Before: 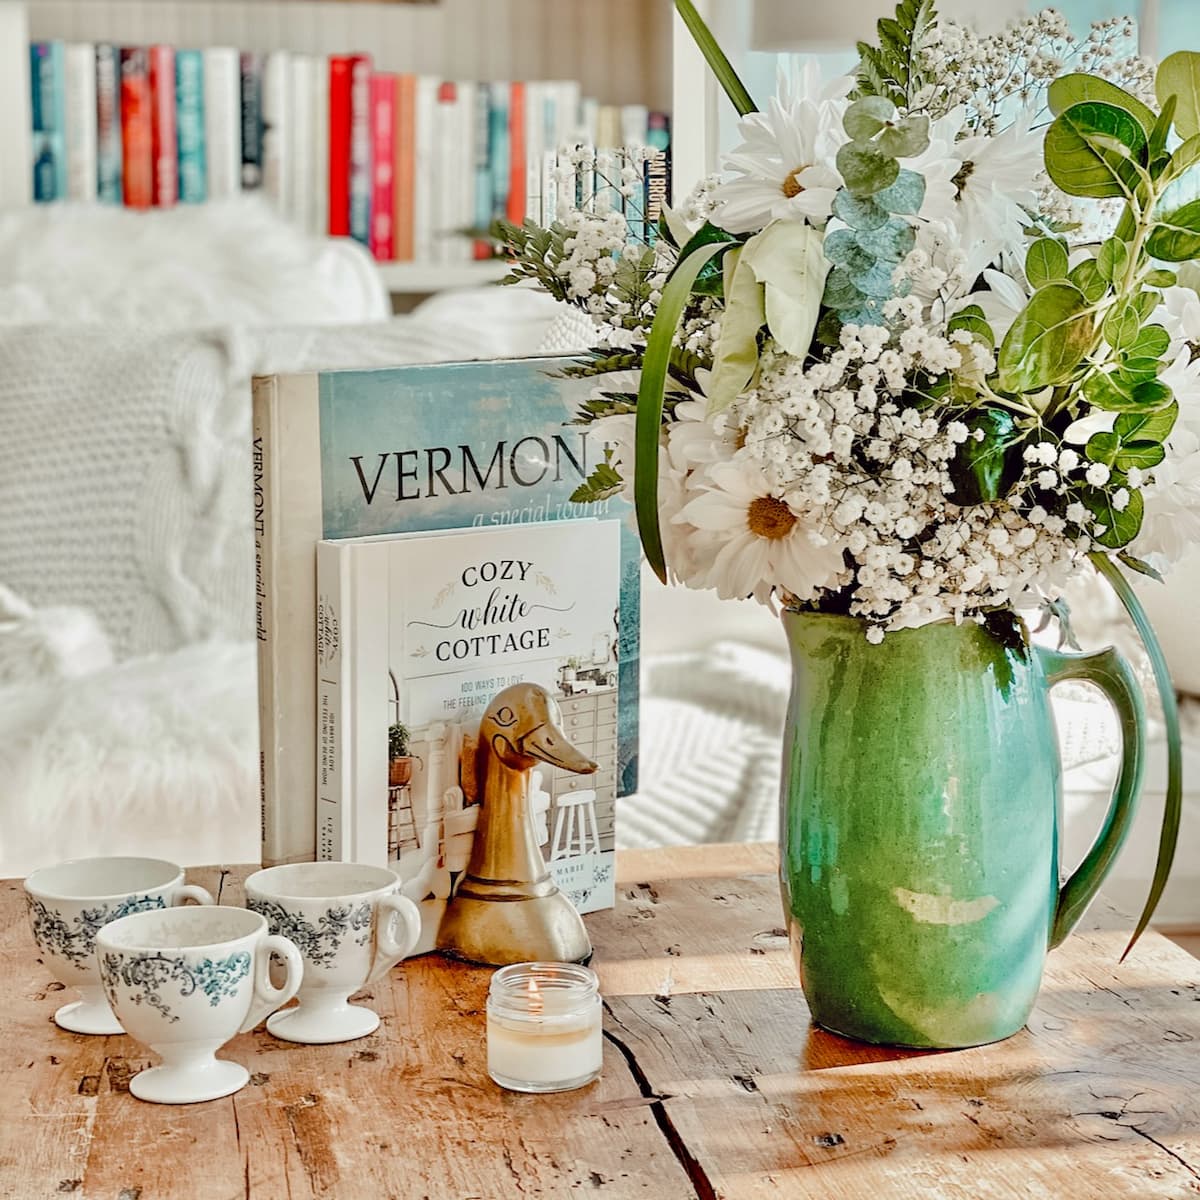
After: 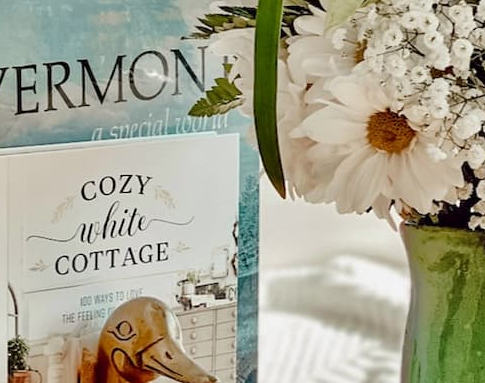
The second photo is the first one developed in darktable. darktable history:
tone equalizer: on, module defaults
crop: left 31.751%, top 32.172%, right 27.8%, bottom 35.83%
